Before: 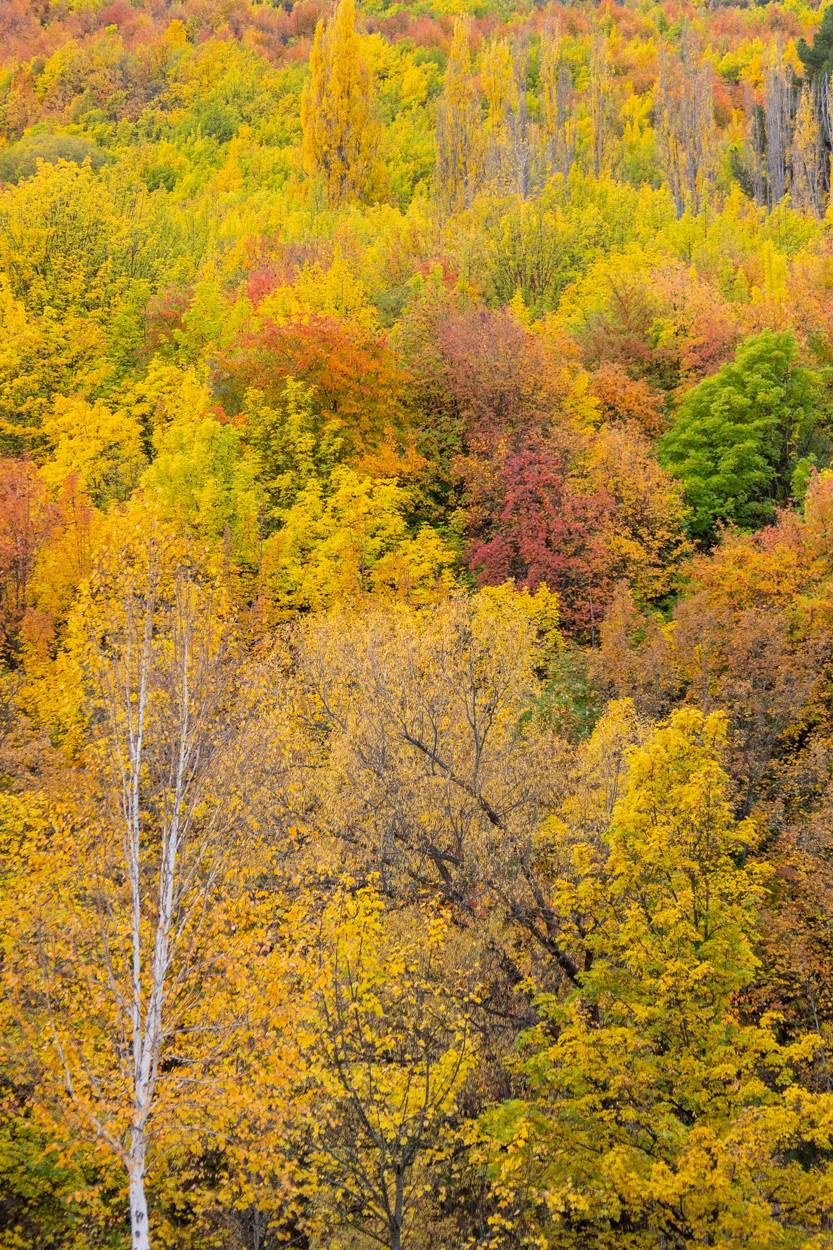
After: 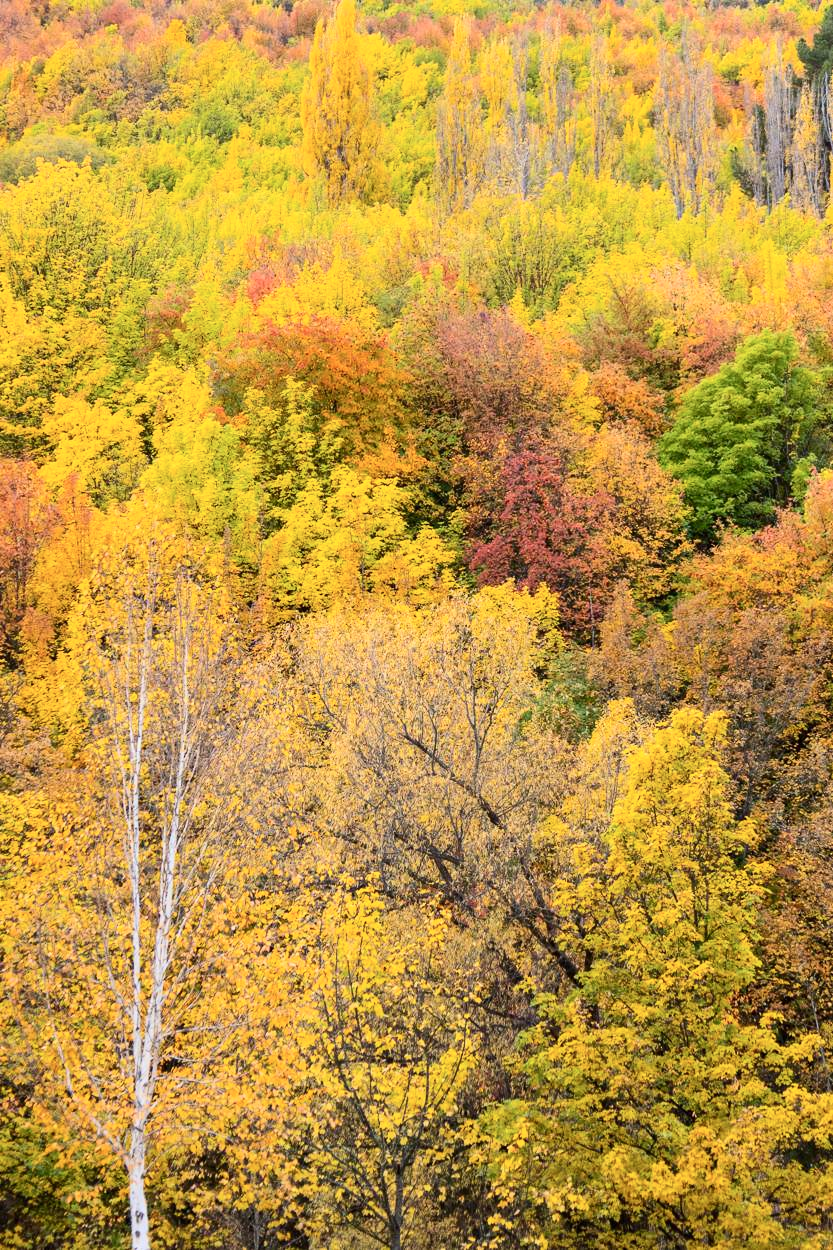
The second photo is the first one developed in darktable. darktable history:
contrast brightness saturation: contrast 0.24, brightness 0.09
color calibration: illuminant same as pipeline (D50), x 0.346, y 0.359, temperature 5002.42 K
